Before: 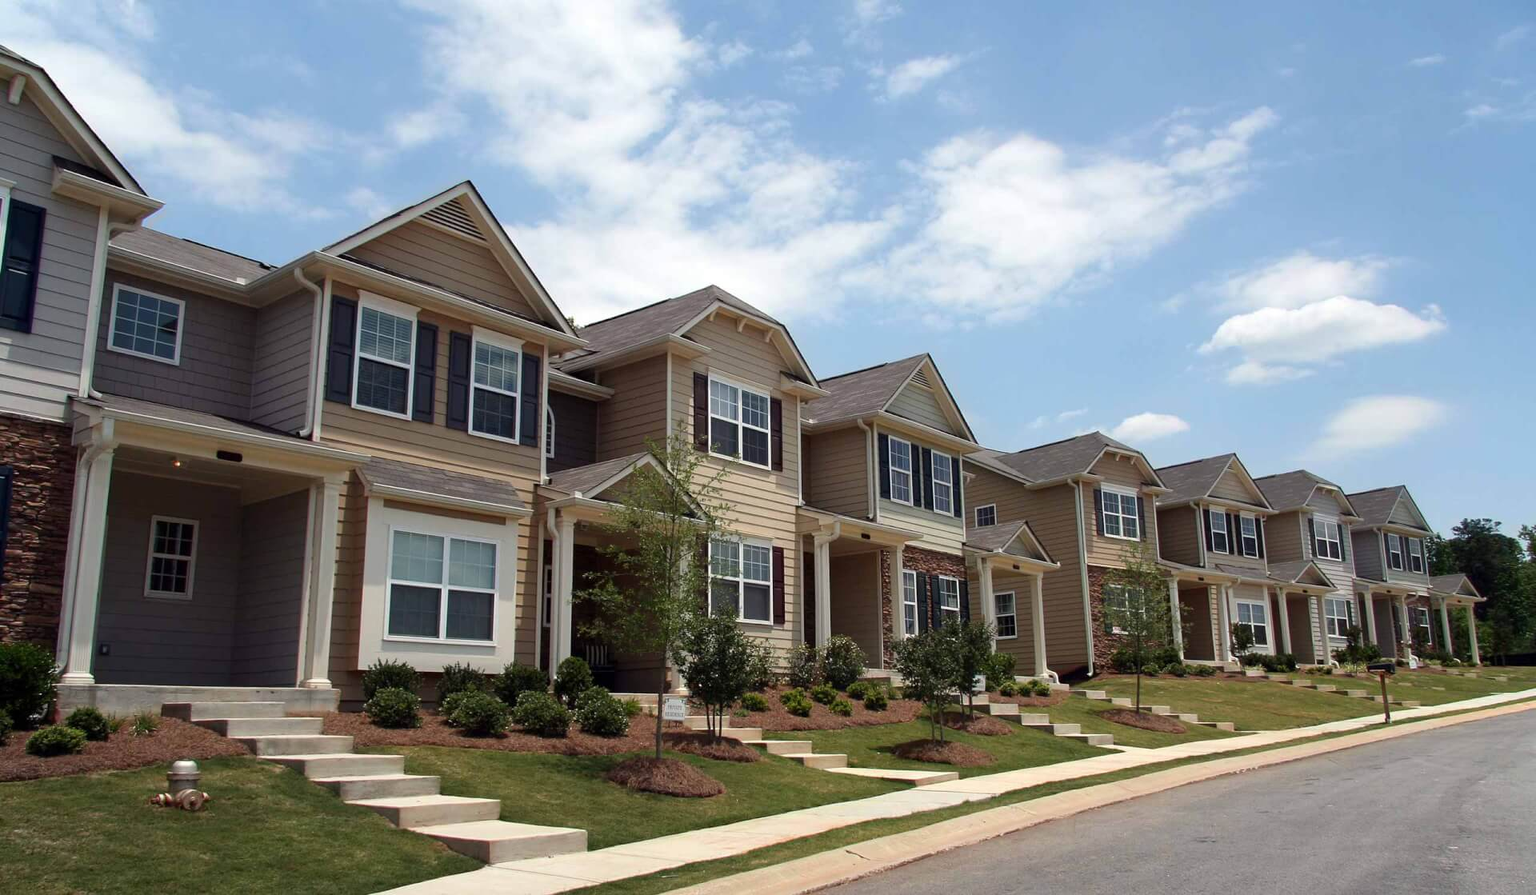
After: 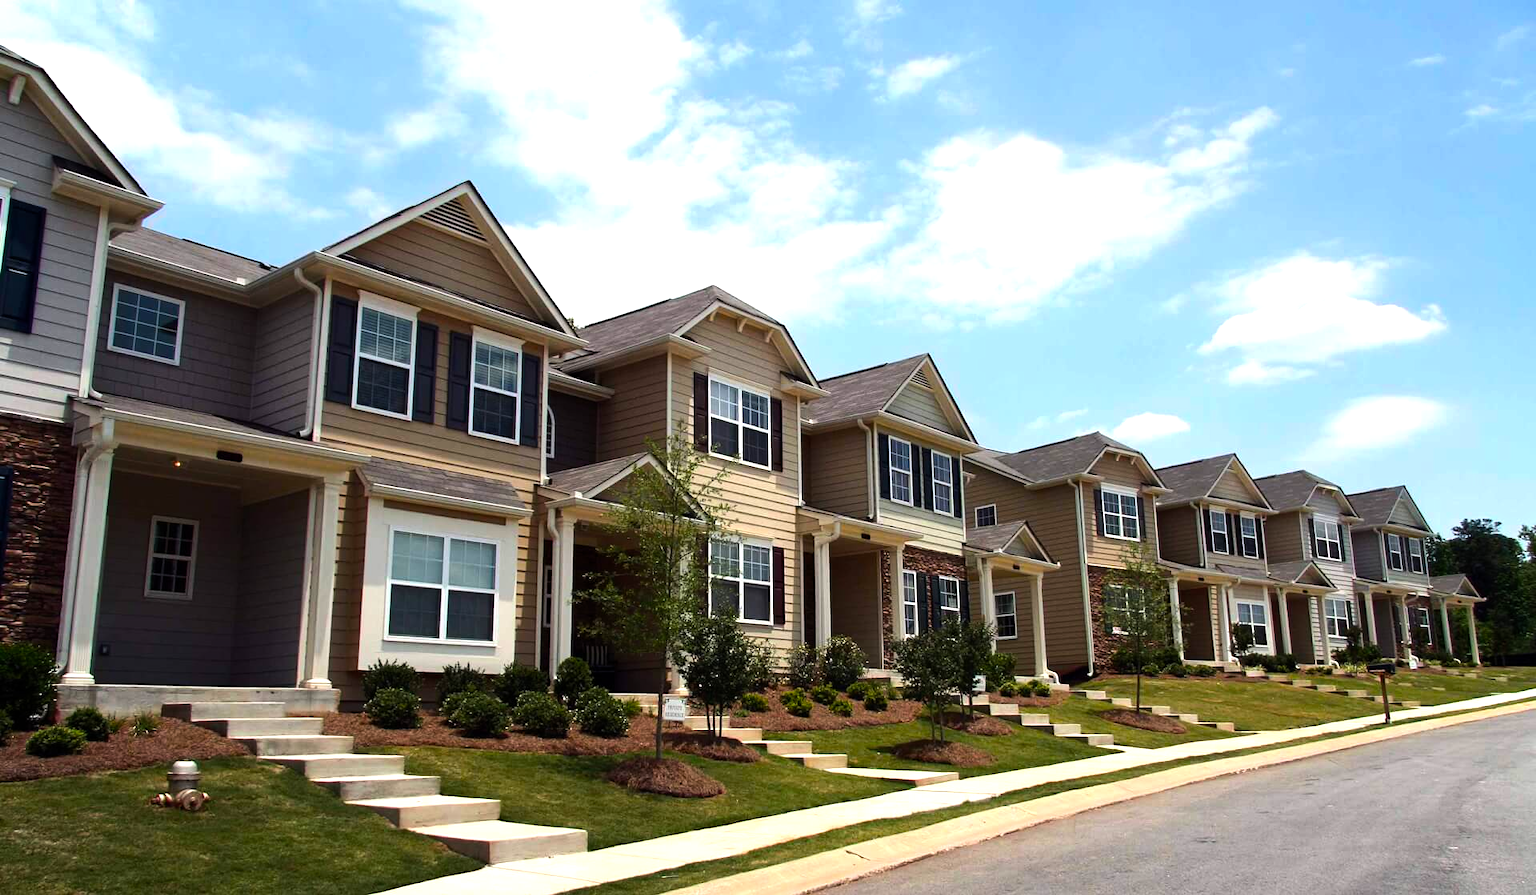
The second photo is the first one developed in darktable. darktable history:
color balance rgb: perceptual saturation grading › global saturation 30%, global vibrance 10%
tone equalizer: -8 EV -0.75 EV, -7 EV -0.7 EV, -6 EV -0.6 EV, -5 EV -0.4 EV, -3 EV 0.4 EV, -2 EV 0.6 EV, -1 EV 0.7 EV, +0 EV 0.75 EV, edges refinement/feathering 500, mask exposure compensation -1.57 EV, preserve details no
